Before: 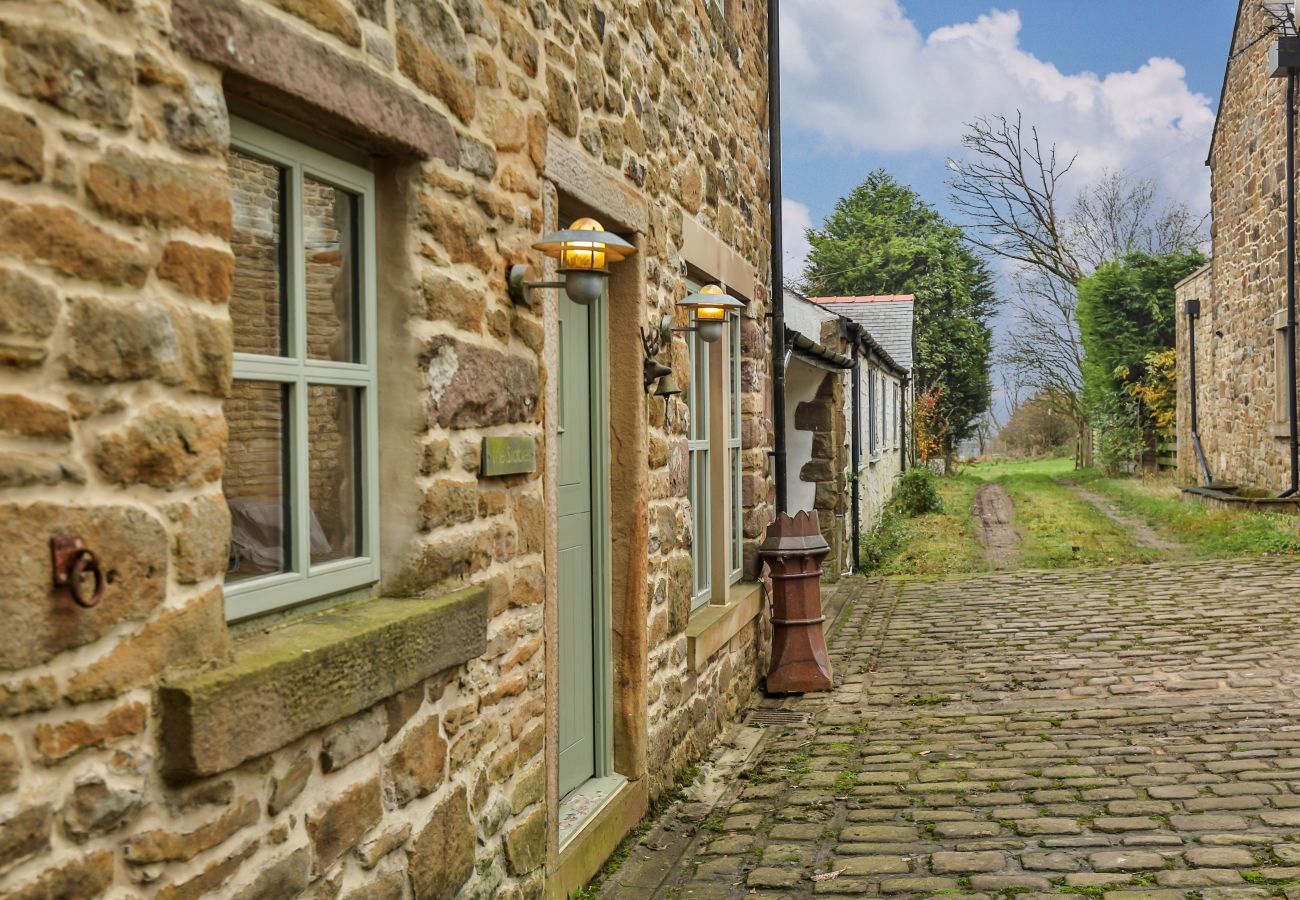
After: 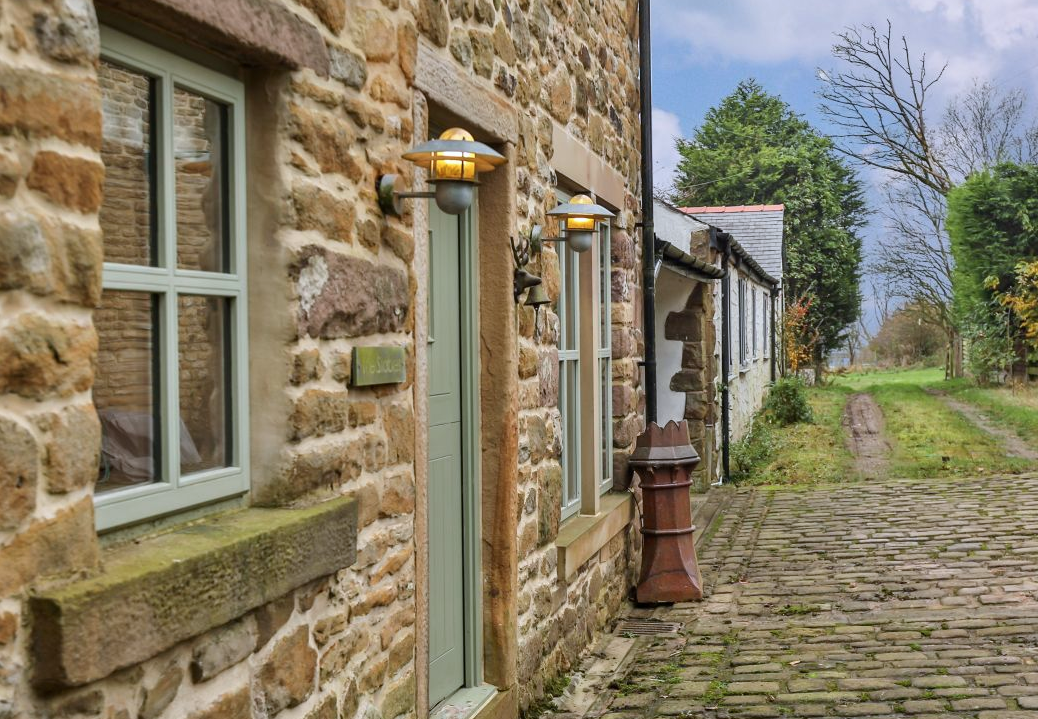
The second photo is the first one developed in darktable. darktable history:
crop and rotate: left 10.071%, top 10.071%, right 10.02%, bottom 10.02%
color calibration: illuminant as shot in camera, x 0.358, y 0.373, temperature 4628.91 K
